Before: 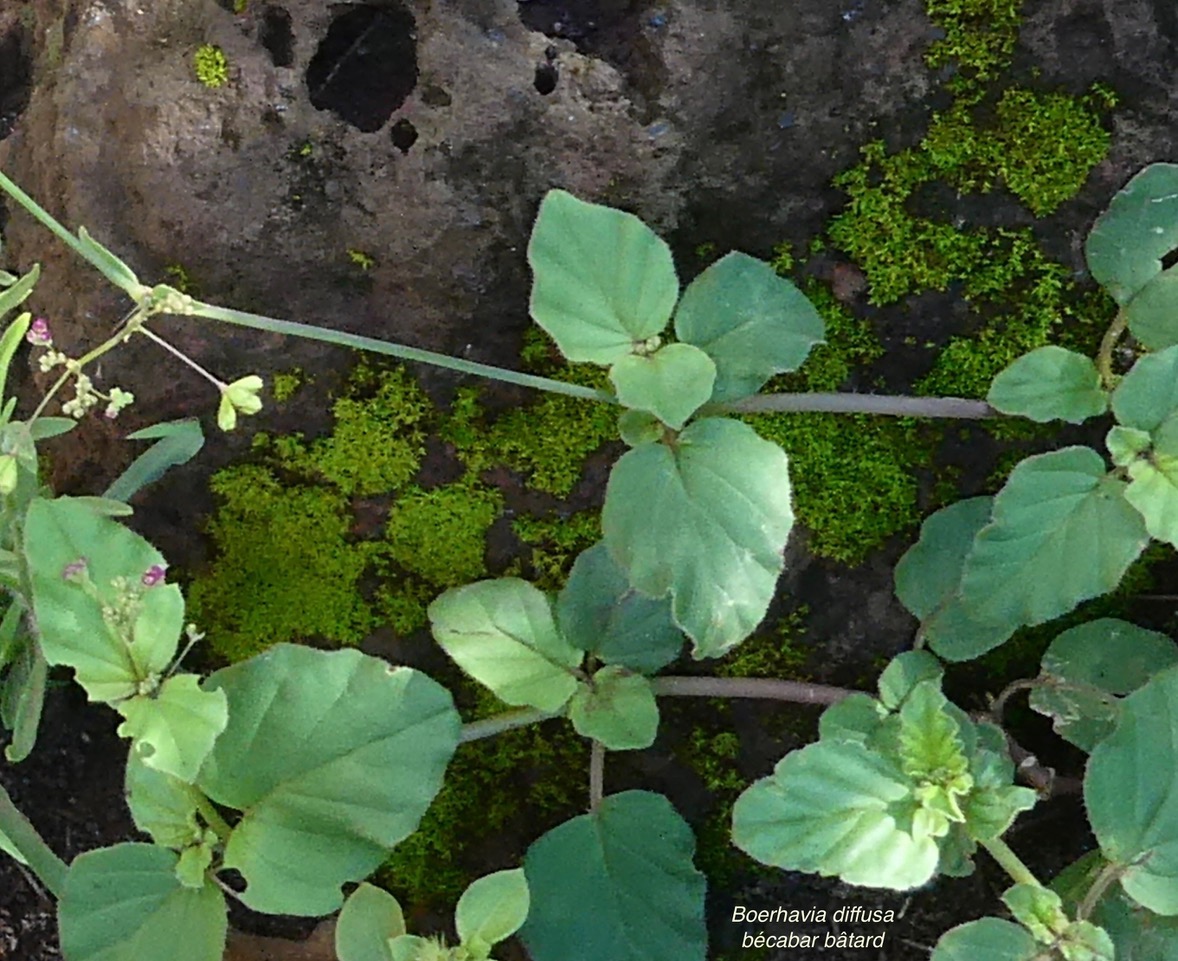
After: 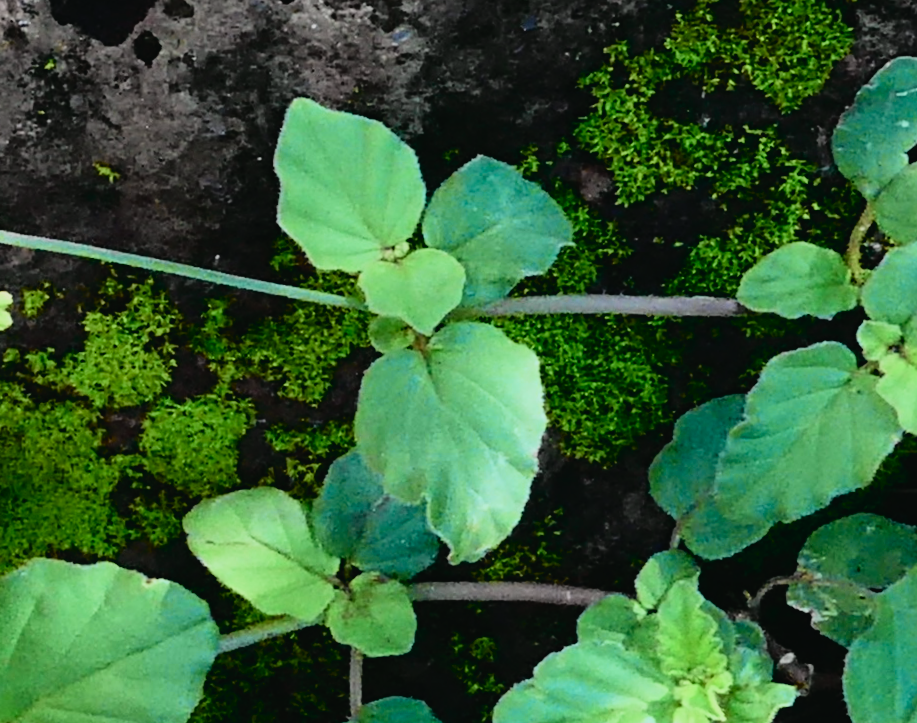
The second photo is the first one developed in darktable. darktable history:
tone curve: curves: ch0 [(0, 0.022) (0.114, 0.088) (0.282, 0.316) (0.446, 0.511) (0.613, 0.693) (0.786, 0.843) (0.999, 0.949)]; ch1 [(0, 0) (0.395, 0.343) (0.463, 0.427) (0.486, 0.474) (0.503, 0.5) (0.535, 0.522) (0.555, 0.546) (0.594, 0.614) (0.755, 0.793) (1, 1)]; ch2 [(0, 0) (0.369, 0.388) (0.449, 0.431) (0.501, 0.5) (0.528, 0.517) (0.561, 0.598) (0.697, 0.721) (1, 1)], color space Lab, independent channels, preserve colors none
rotate and perspective: rotation -1.42°, crop left 0.016, crop right 0.984, crop top 0.035, crop bottom 0.965
filmic rgb: black relative exposure -7.5 EV, white relative exposure 5 EV, hardness 3.31, contrast 1.3, contrast in shadows safe
crop and rotate: left 20.74%, top 7.912%, right 0.375%, bottom 13.378%
